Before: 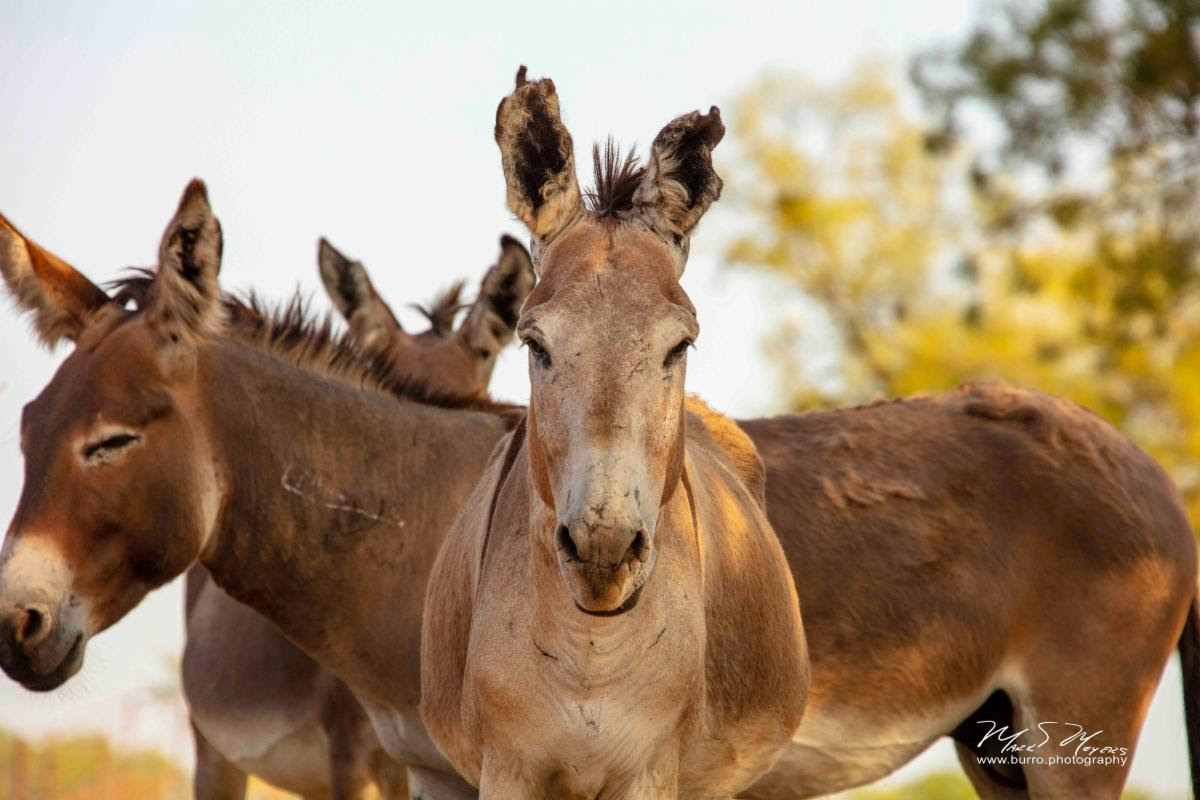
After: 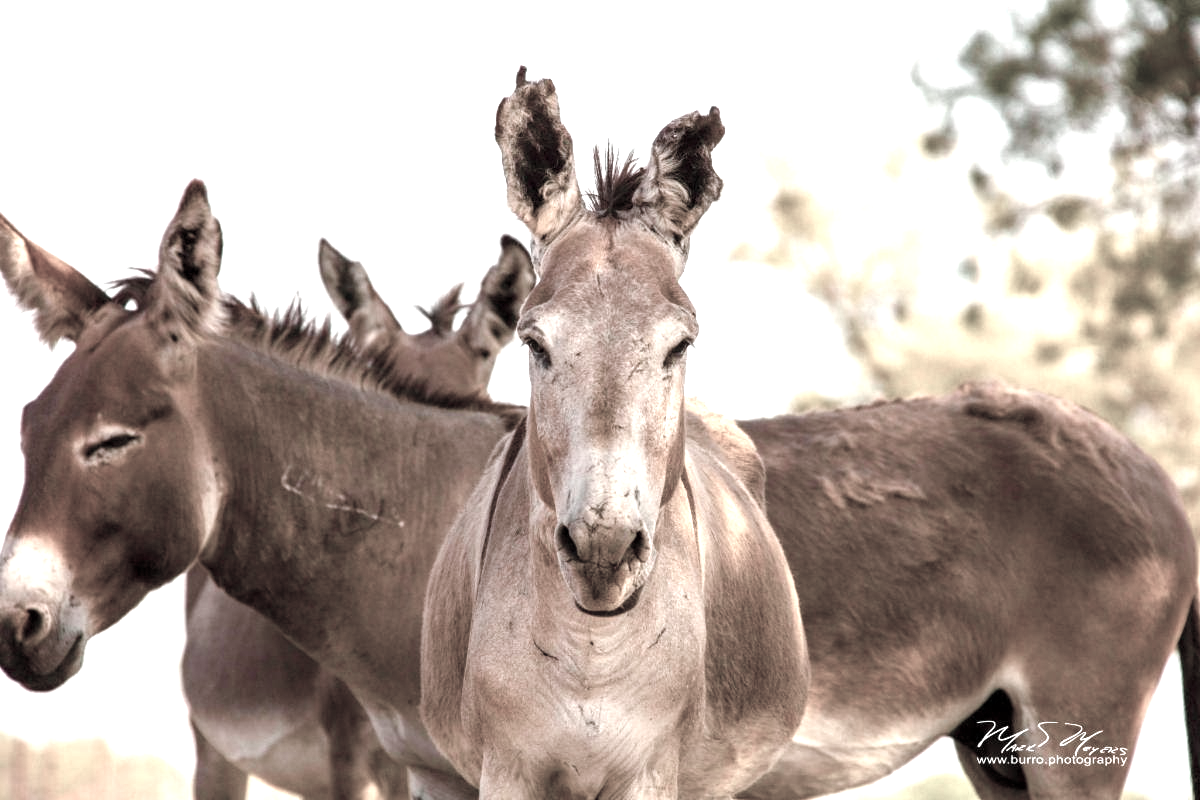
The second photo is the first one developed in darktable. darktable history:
color contrast: green-magenta contrast 0.3, blue-yellow contrast 0.15
color balance rgb: linear chroma grading › global chroma 25%, perceptual saturation grading › global saturation 45%, perceptual saturation grading › highlights -50%, perceptual saturation grading › shadows 30%, perceptual brilliance grading › global brilliance 18%, global vibrance 40%
exposure: exposure 0.496 EV, compensate highlight preservation false
